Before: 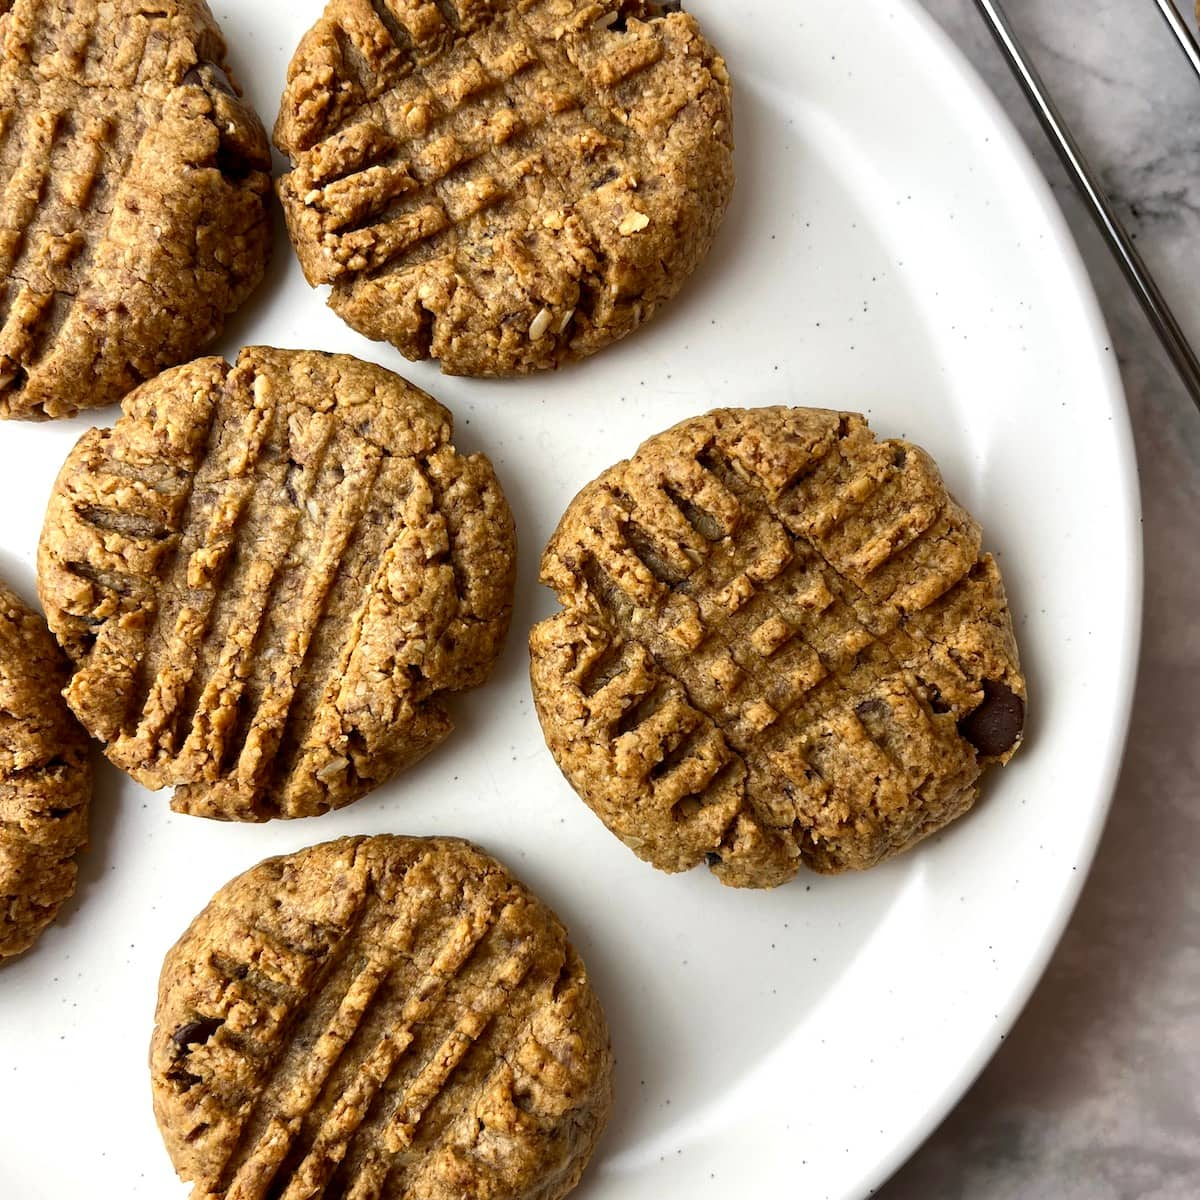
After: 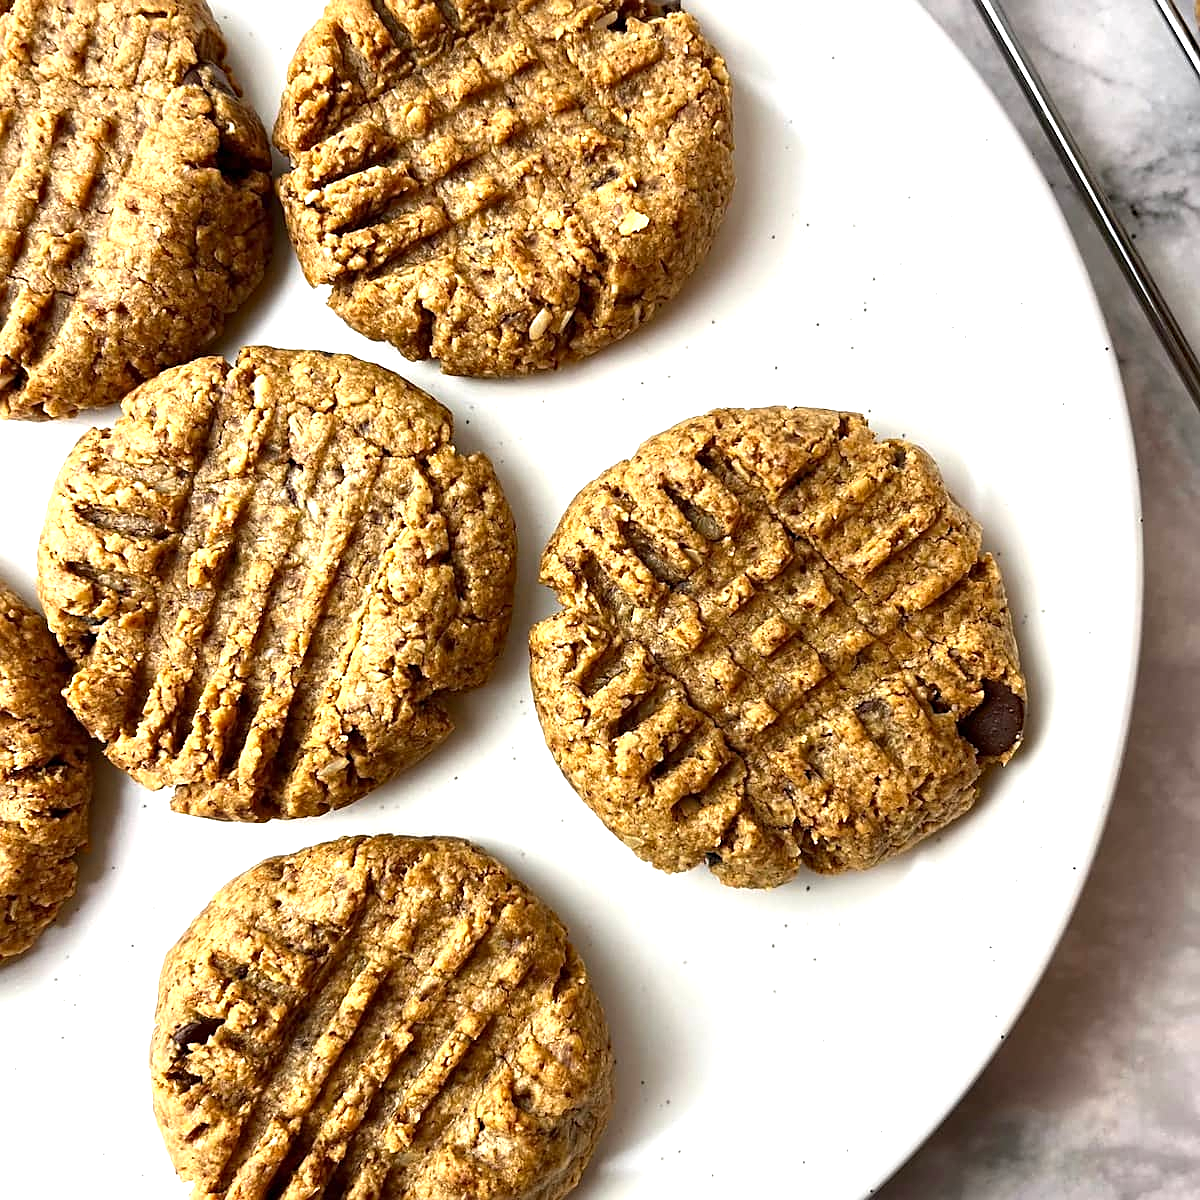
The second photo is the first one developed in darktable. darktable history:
tone equalizer: -8 EV -0.718 EV, -7 EV -0.675 EV, -6 EV -0.575 EV, -5 EV -0.398 EV, -3 EV 0.401 EV, -2 EV 0.6 EV, -1 EV 0.687 EV, +0 EV 0.761 EV, smoothing diameter 24.86%, edges refinement/feathering 8.66, preserve details guided filter
sharpen: on, module defaults
haze removal: adaptive false
